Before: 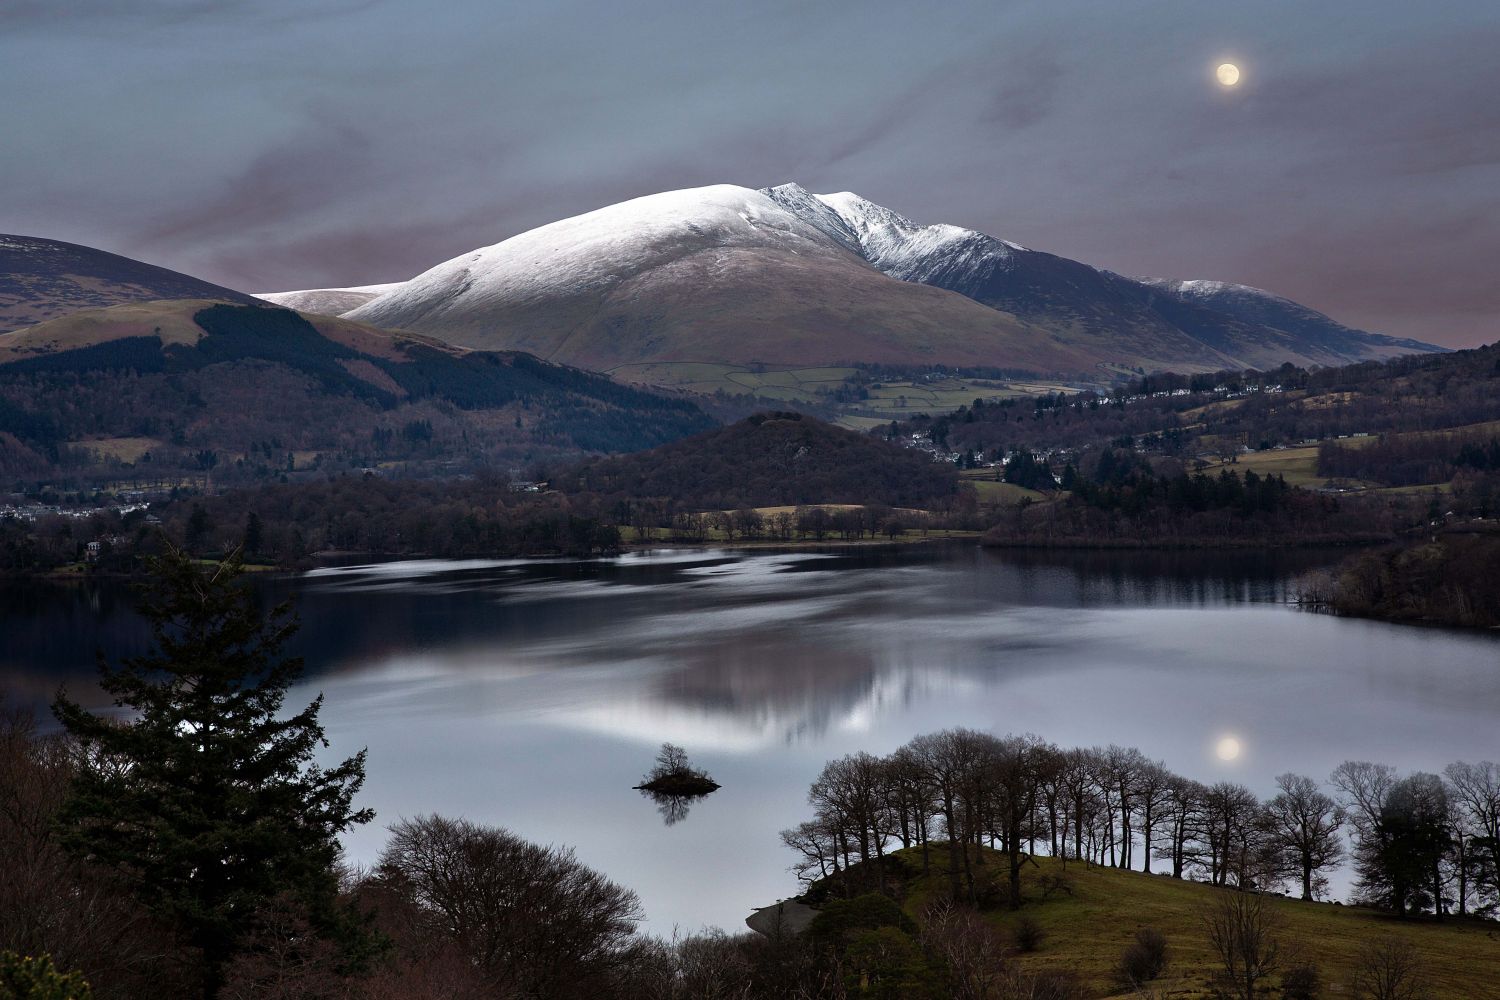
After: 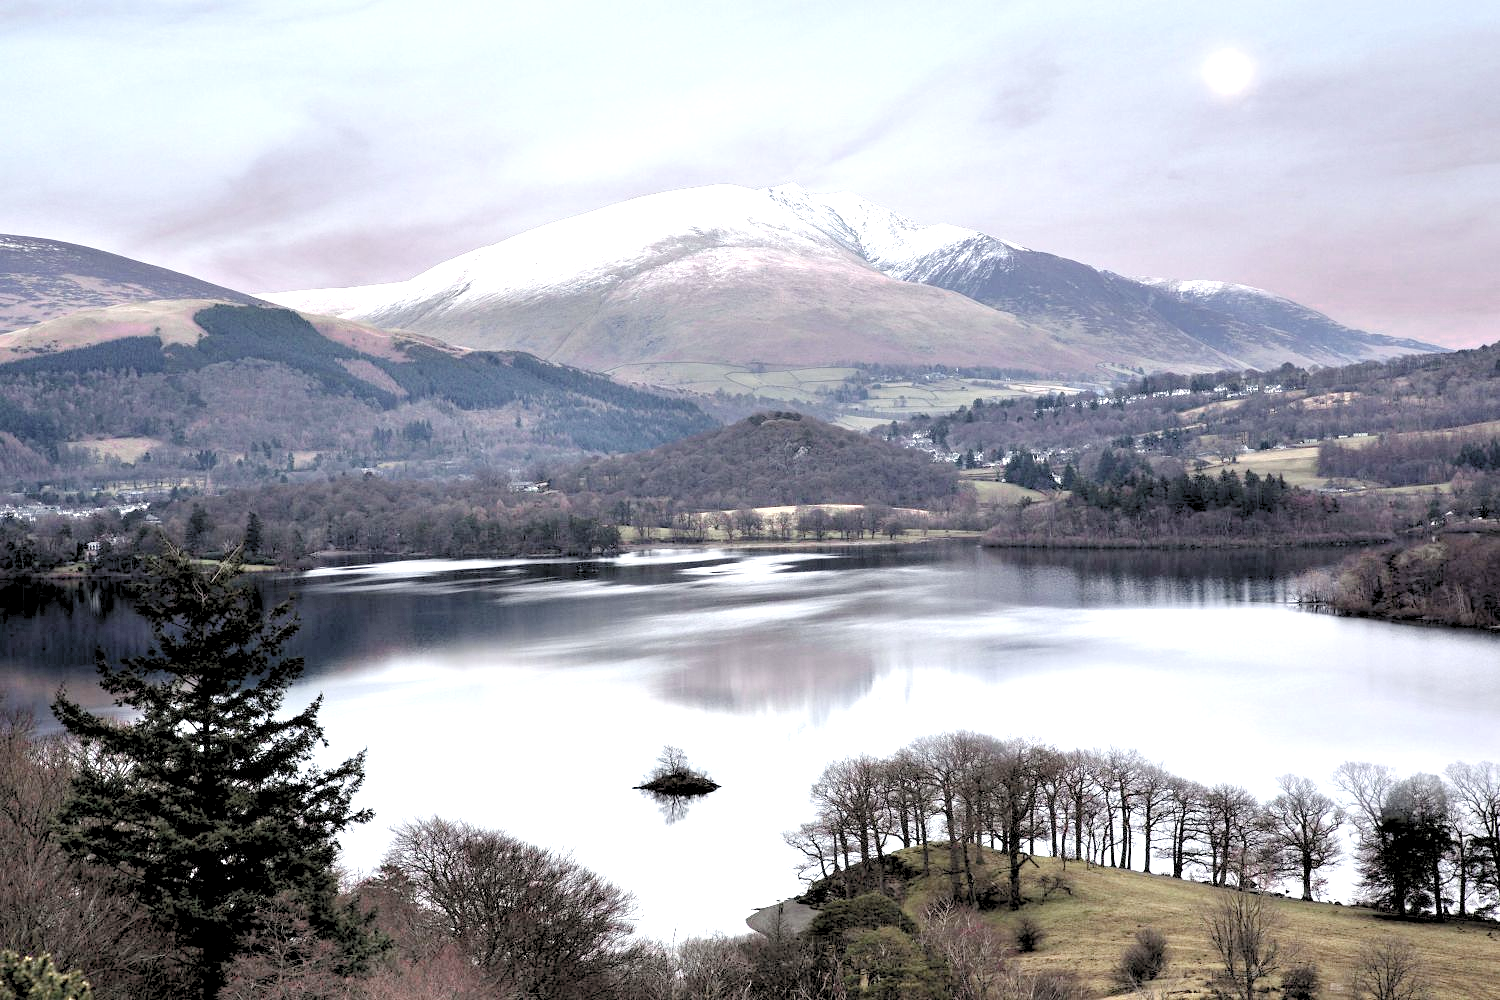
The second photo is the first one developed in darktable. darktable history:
color zones: curves: ch0 [(0, 0.6) (0.129, 0.585) (0.193, 0.596) (0.429, 0.5) (0.571, 0.5) (0.714, 0.5) (0.857, 0.5) (1, 0.6)]; ch1 [(0, 0.453) (0.112, 0.245) (0.213, 0.252) (0.429, 0.233) (0.571, 0.231) (0.683, 0.242) (0.857, 0.296) (1, 0.453)]
levels: levels [0.093, 0.434, 0.988]
contrast brightness saturation: saturation -0.05
exposure: exposure 2 EV, compensate exposure bias true, compensate highlight preservation false
